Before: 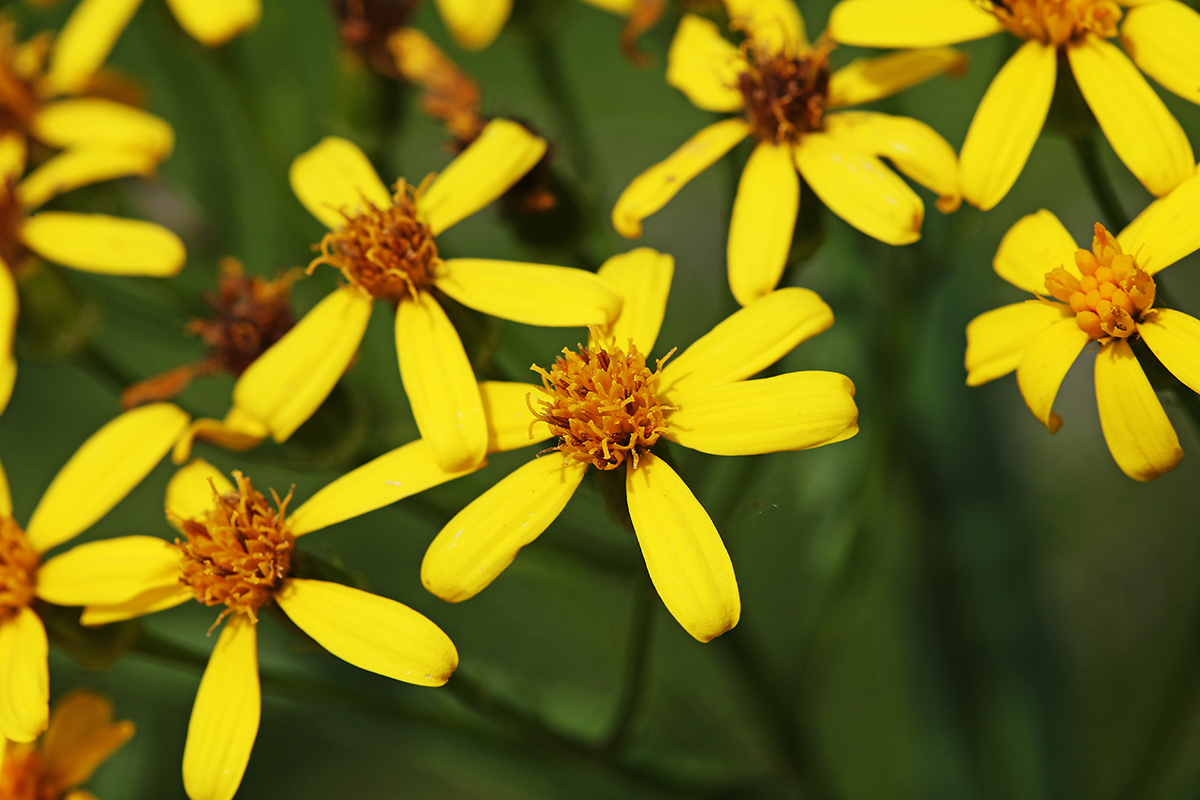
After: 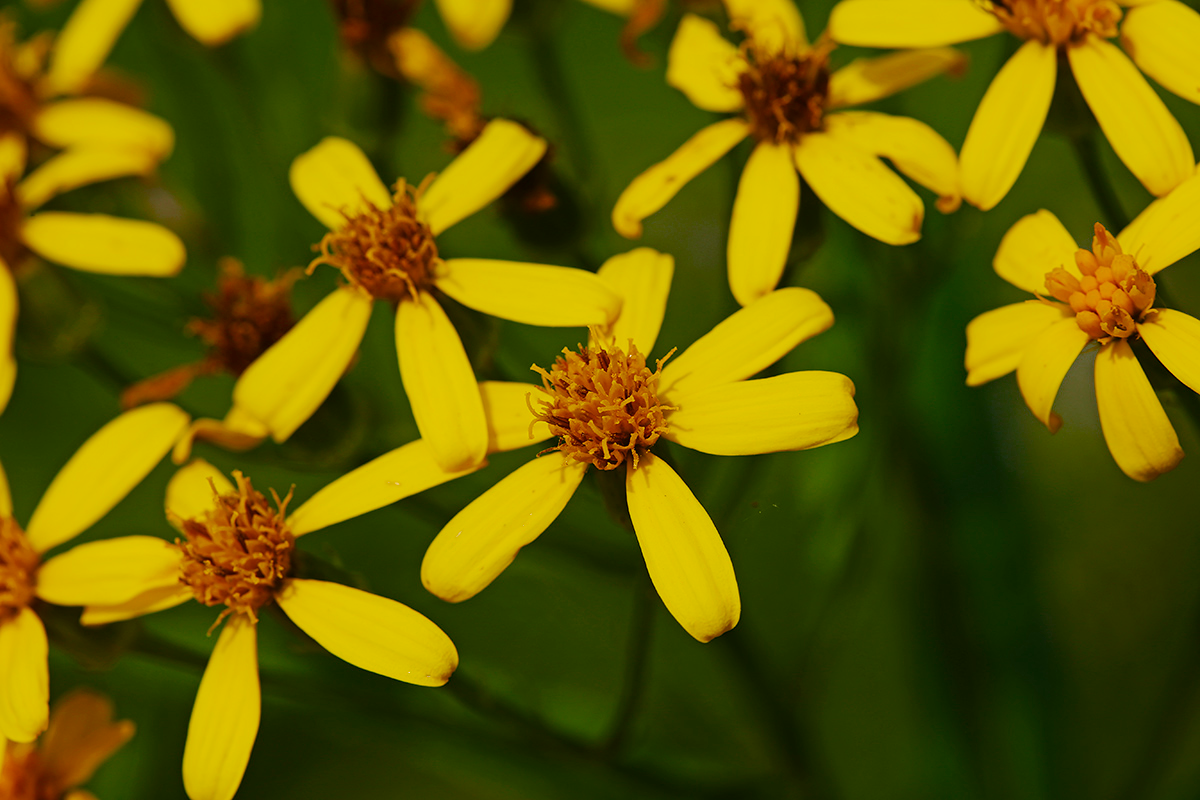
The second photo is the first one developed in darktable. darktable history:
color balance rgb: highlights gain › chroma 1.114%, highlights gain › hue 60.01°, linear chroma grading › global chroma 15.319%, perceptual saturation grading › global saturation 25.373%, perceptual brilliance grading › global brilliance -1.436%, perceptual brilliance grading › highlights -0.517%, perceptual brilliance grading › mid-tones -1.38%, perceptual brilliance grading › shadows -1.364%, global vibrance 1.198%, saturation formula JzAzBz (2021)
velvia: strength 21.18%
contrast equalizer: octaves 7, y [[0.5, 0.5, 0.472, 0.5, 0.5, 0.5], [0.5 ×6], [0.5 ×6], [0 ×6], [0 ×6]]
